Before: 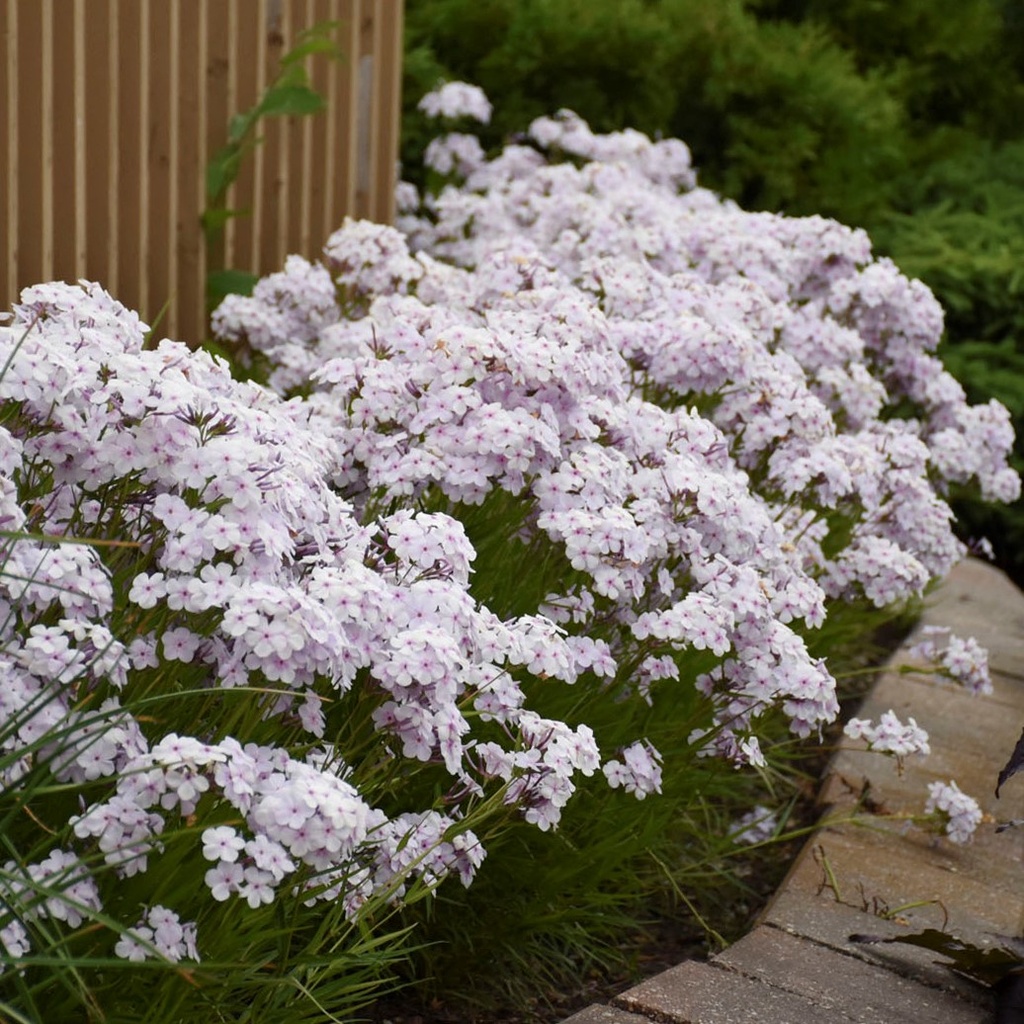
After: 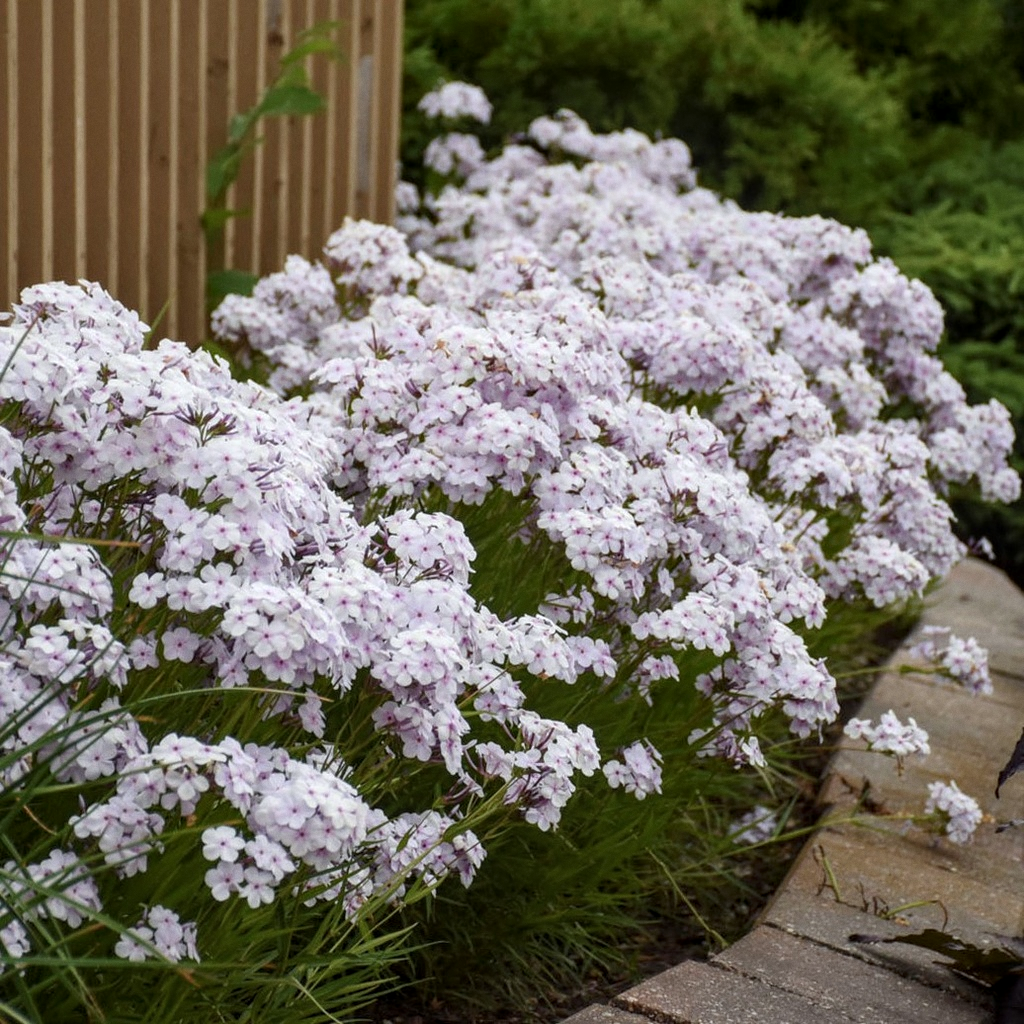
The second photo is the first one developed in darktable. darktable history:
grain: coarseness 0.09 ISO, strength 10%
white balance: red 0.986, blue 1.01
tone equalizer: on, module defaults
local contrast: on, module defaults
